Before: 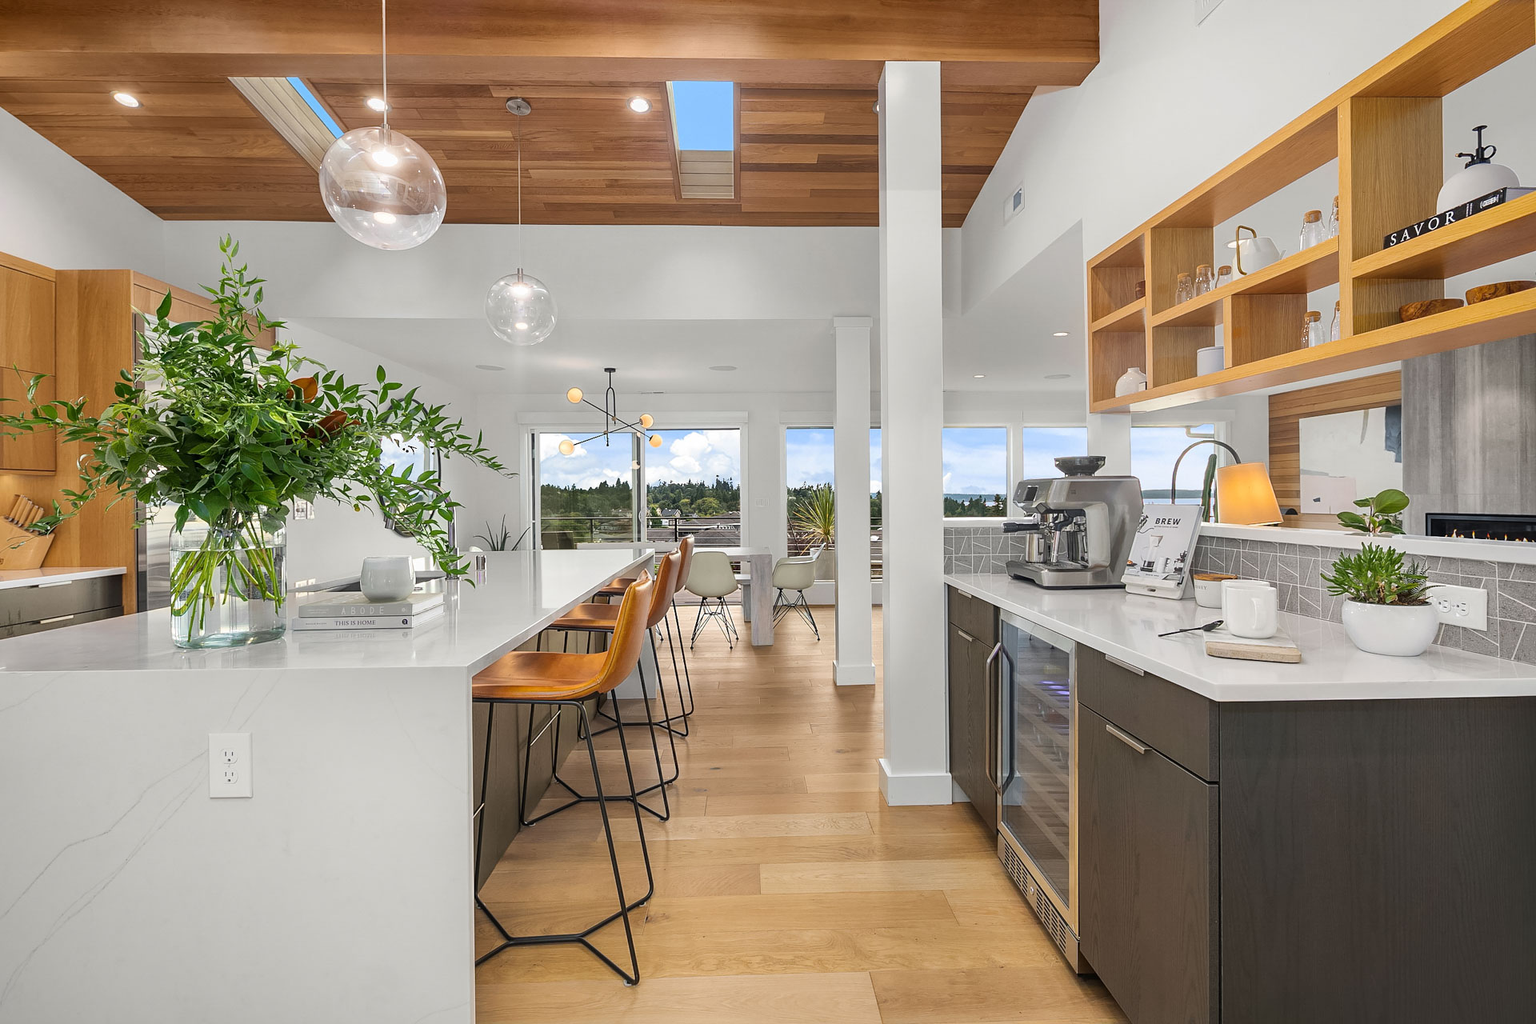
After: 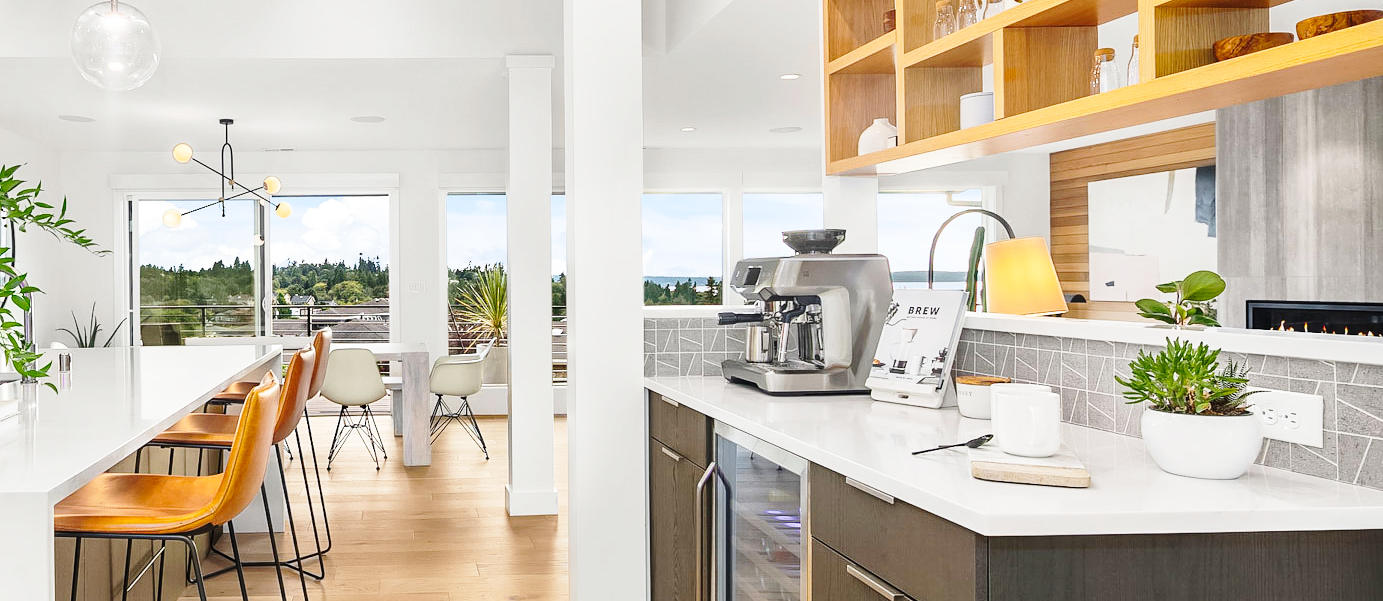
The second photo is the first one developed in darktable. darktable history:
crop and rotate: left 27.927%, top 26.643%, bottom 26.373%
base curve: curves: ch0 [(0, 0) (0.028, 0.03) (0.121, 0.232) (0.46, 0.748) (0.859, 0.968) (1, 1)], preserve colors none
